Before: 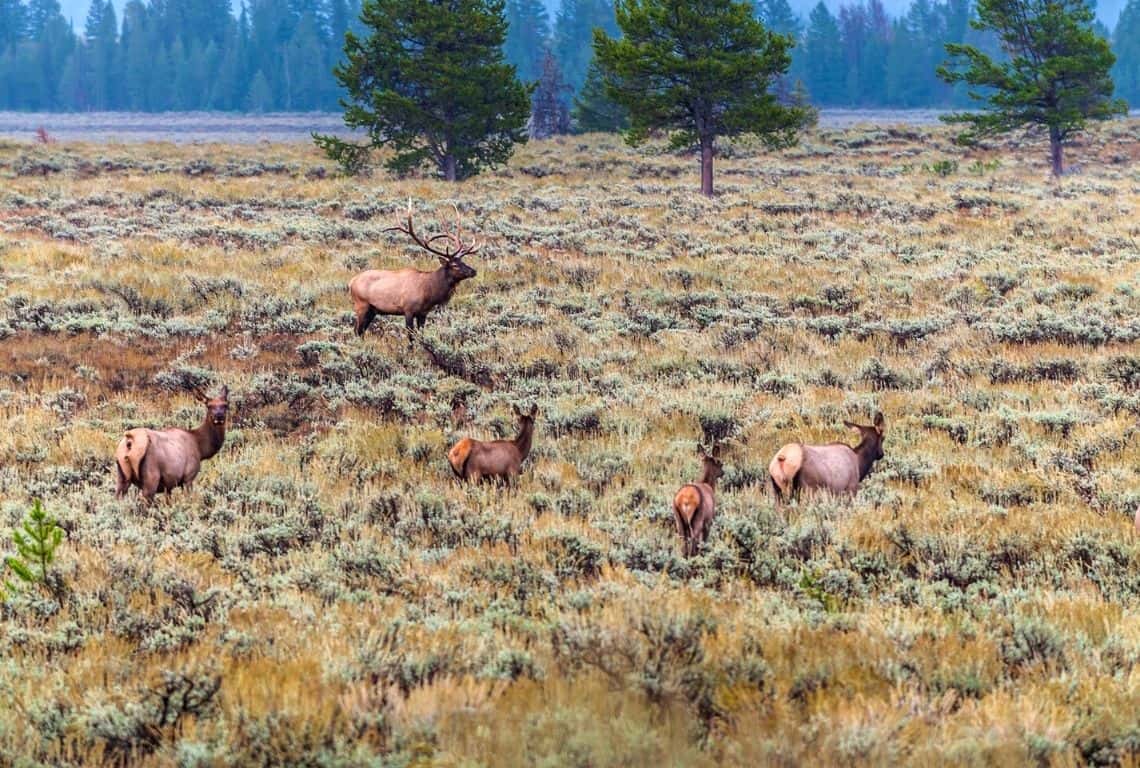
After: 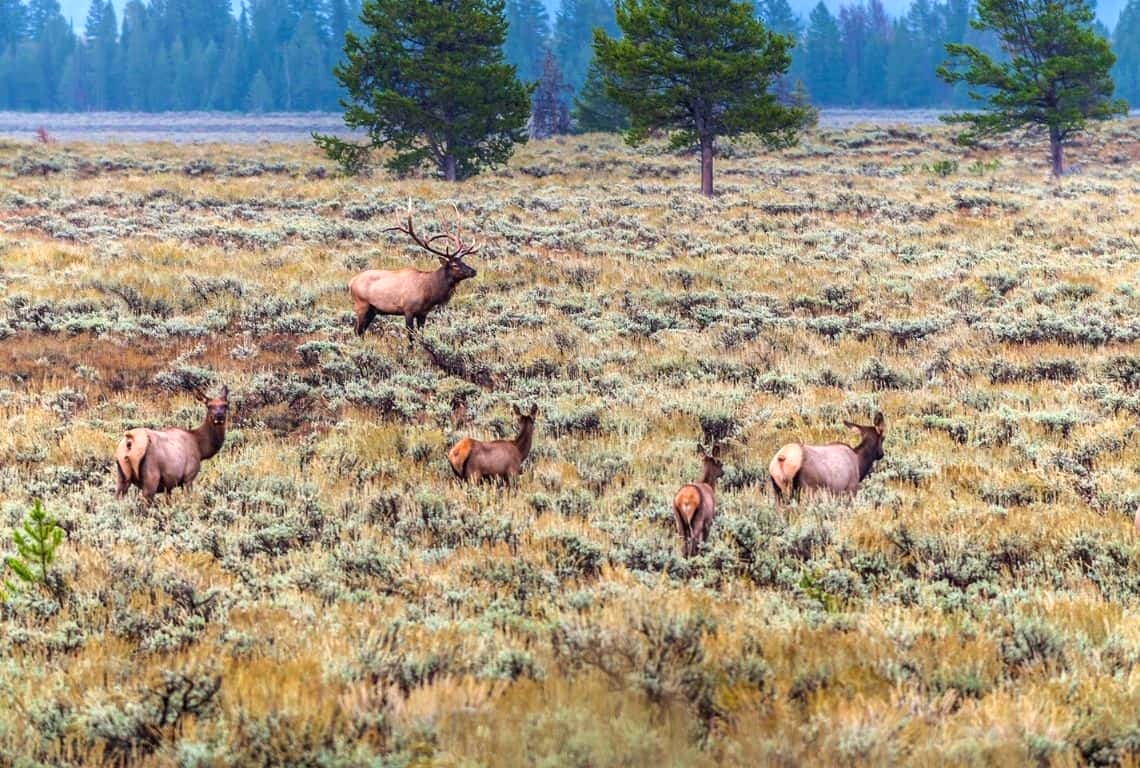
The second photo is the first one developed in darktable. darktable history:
exposure: exposure 0.202 EV, compensate highlight preservation false
color correction: highlights b* 0.067
